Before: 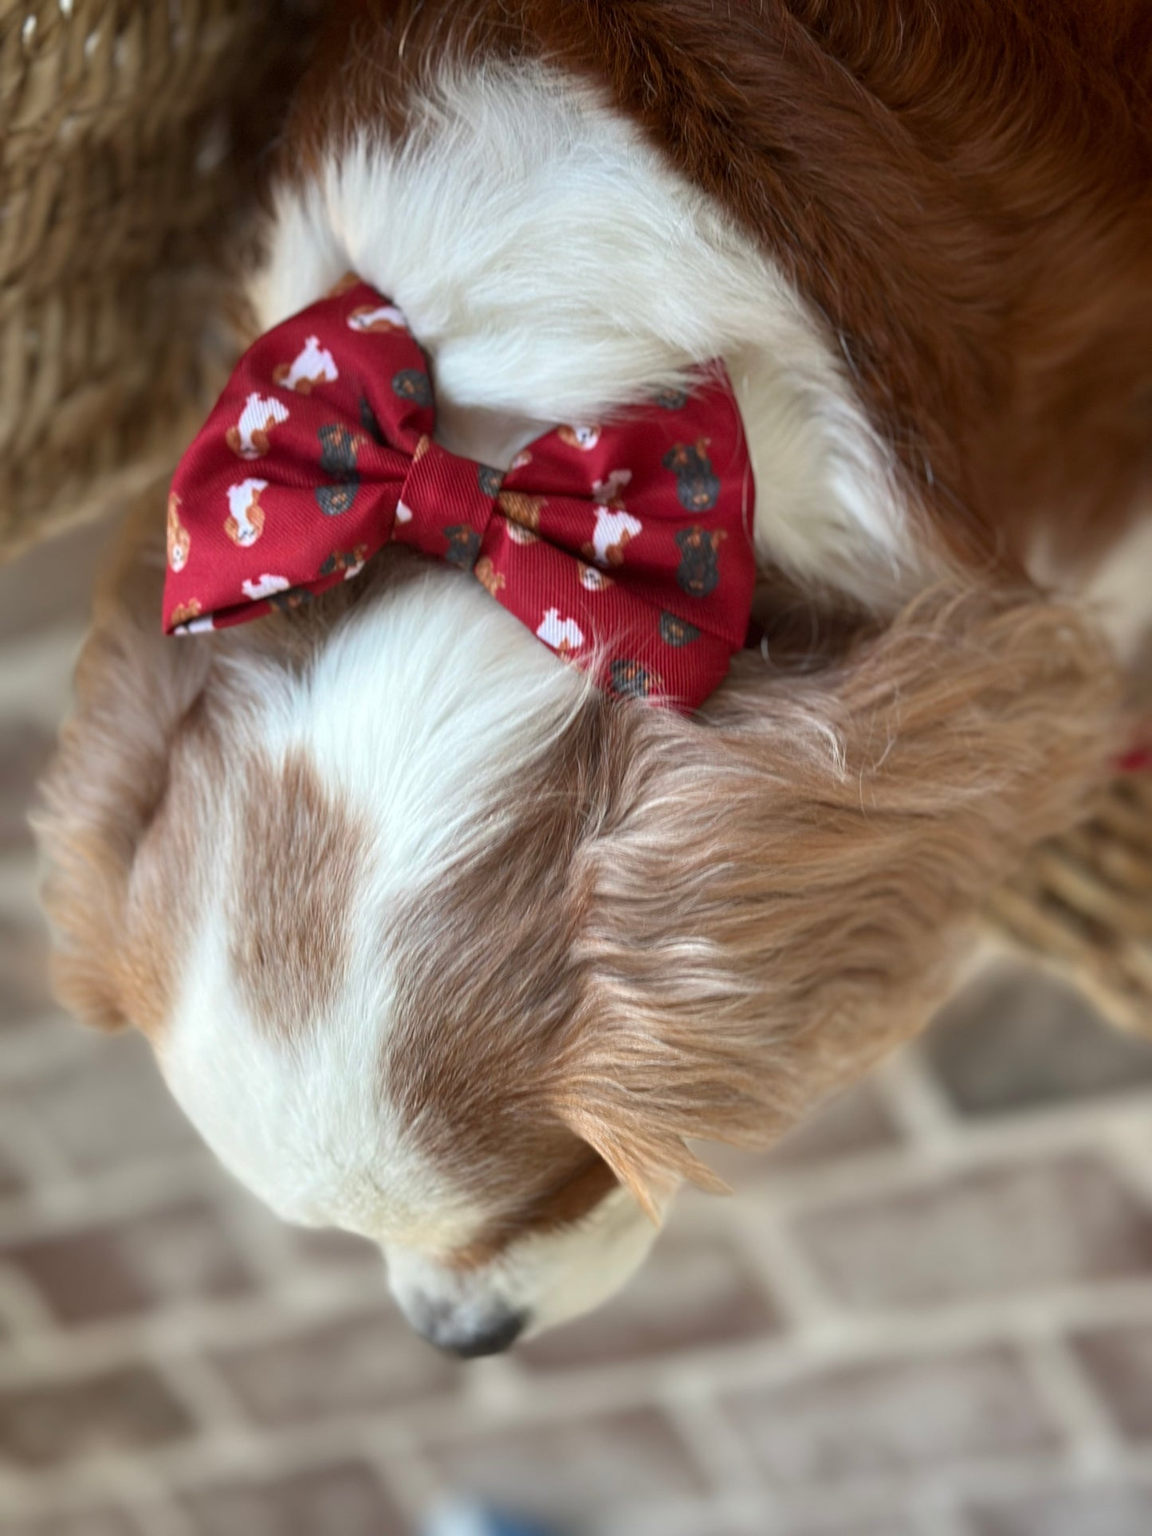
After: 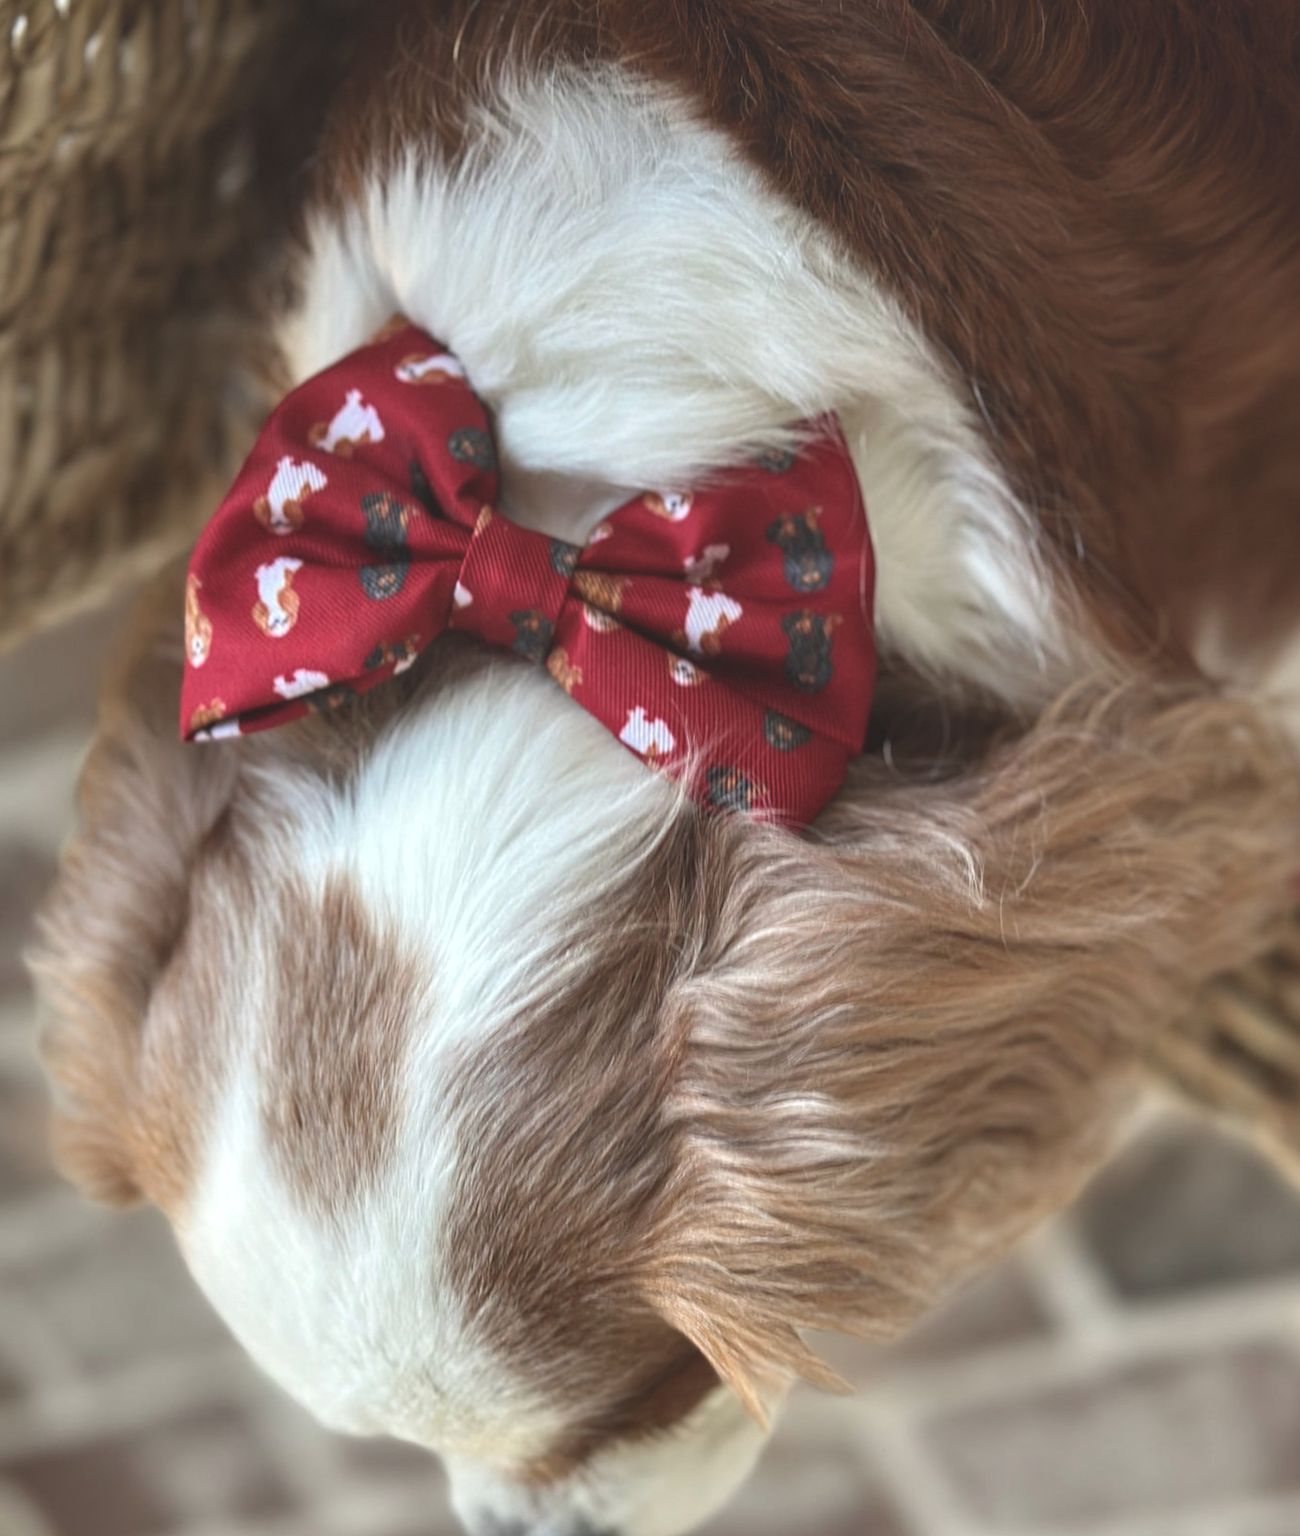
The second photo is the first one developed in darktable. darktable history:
crop and rotate: angle 0.384°, left 0.286%, right 2.722%, bottom 14.063%
exposure: black level correction -0.025, exposure -0.12 EV, compensate highlight preservation false
local contrast: detail 130%
